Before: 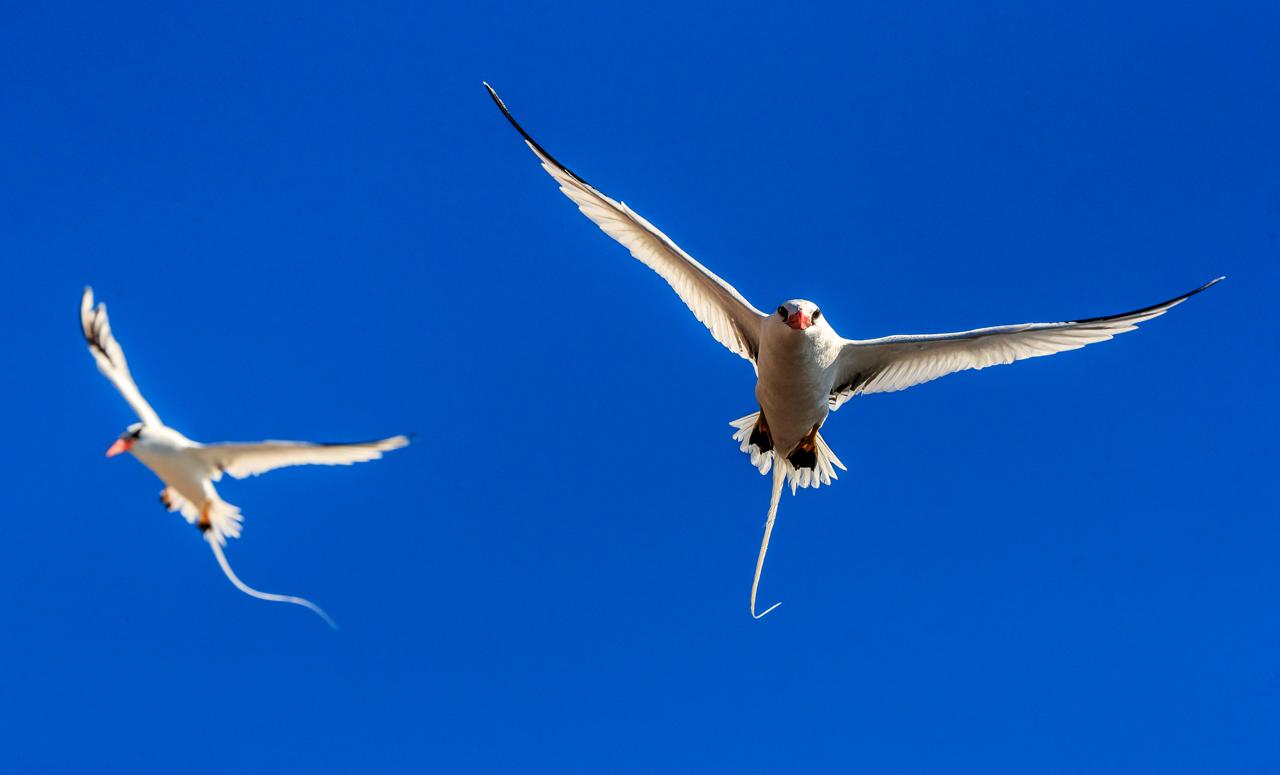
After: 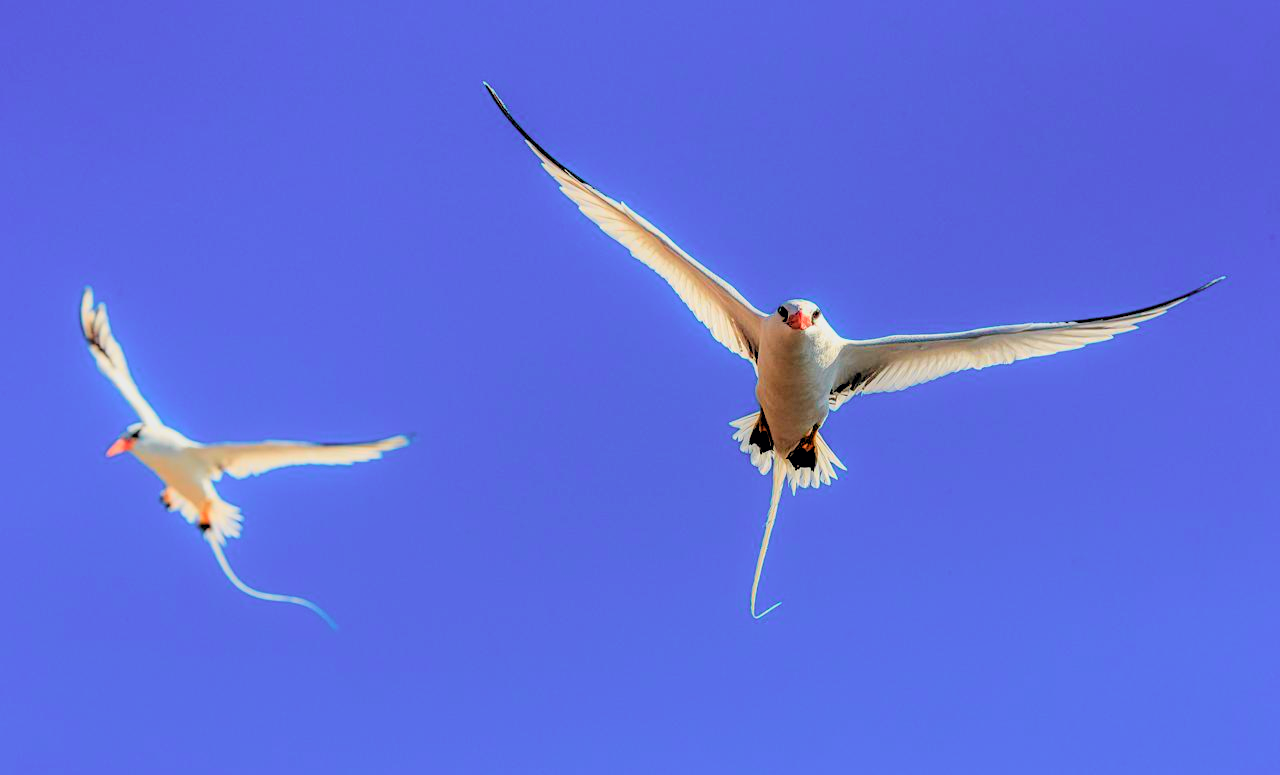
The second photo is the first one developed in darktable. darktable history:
tone curve: curves: ch0 [(0, 0) (0.051, 0.047) (0.102, 0.099) (0.228, 0.275) (0.432, 0.535) (0.695, 0.778) (0.908, 0.946) (1, 1)]; ch1 [(0, 0) (0.339, 0.298) (0.402, 0.363) (0.453, 0.413) (0.485, 0.469) (0.494, 0.493) (0.504, 0.501) (0.525, 0.534) (0.563, 0.595) (0.597, 0.638) (1, 1)]; ch2 [(0, 0) (0.48, 0.48) (0.504, 0.5) (0.539, 0.554) (0.59, 0.63) (0.642, 0.684) (0.824, 0.815) (1, 1)], color space Lab, independent channels, preserve colors none
rgb levels: preserve colors sum RGB, levels [[0.038, 0.433, 0.934], [0, 0.5, 1], [0, 0.5, 1]]
contrast equalizer: y [[0.5, 0.496, 0.435, 0.435, 0.496, 0.5], [0.5 ×6], [0.5 ×6], [0 ×6], [0 ×6]]
